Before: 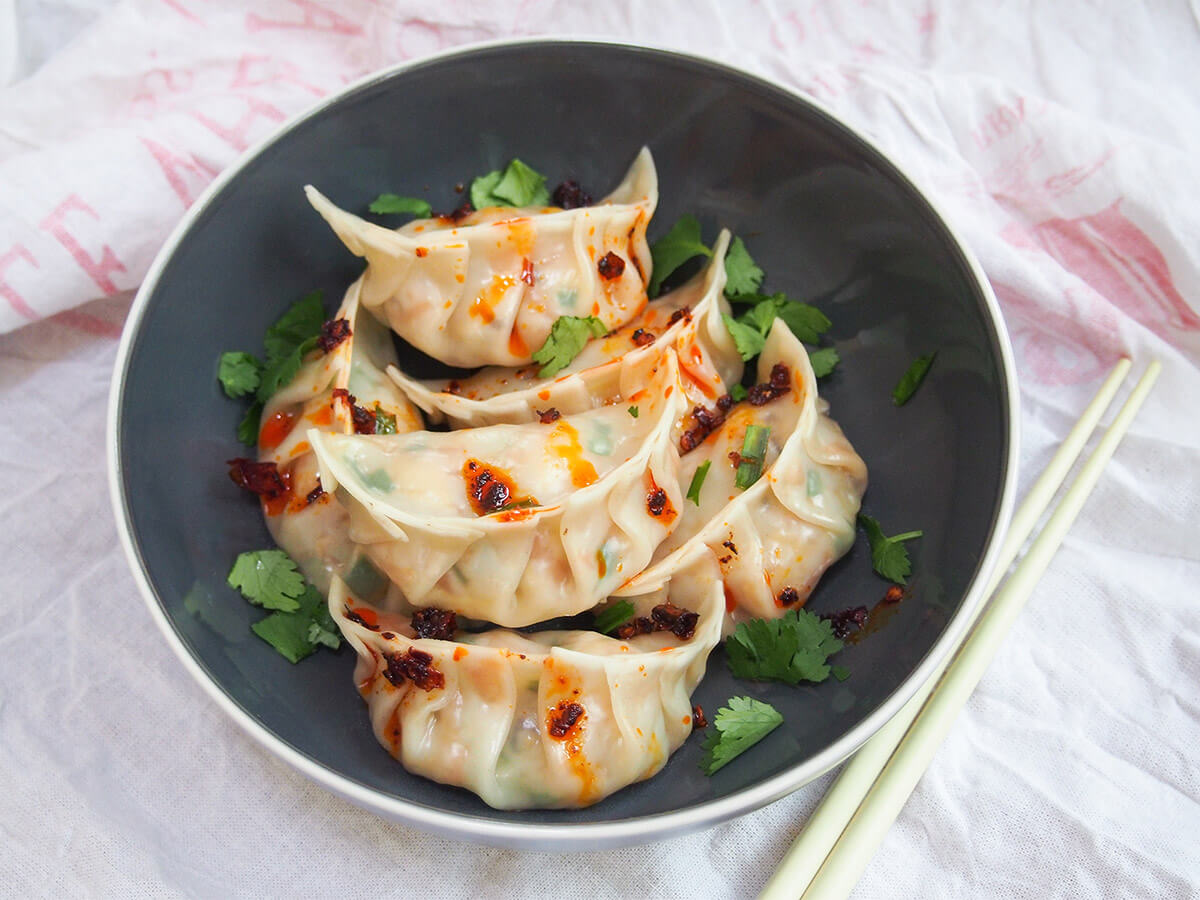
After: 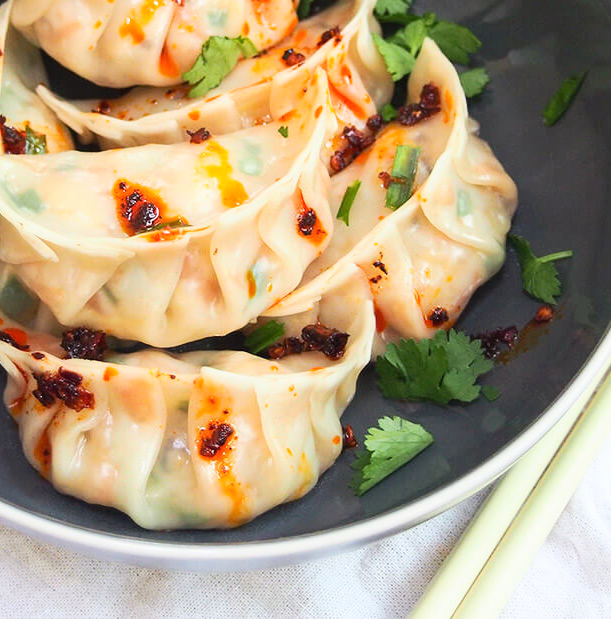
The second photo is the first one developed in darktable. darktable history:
crop and rotate: left 29.237%, top 31.152%, right 19.807%
contrast brightness saturation: contrast 0.2, brightness 0.15, saturation 0.14
